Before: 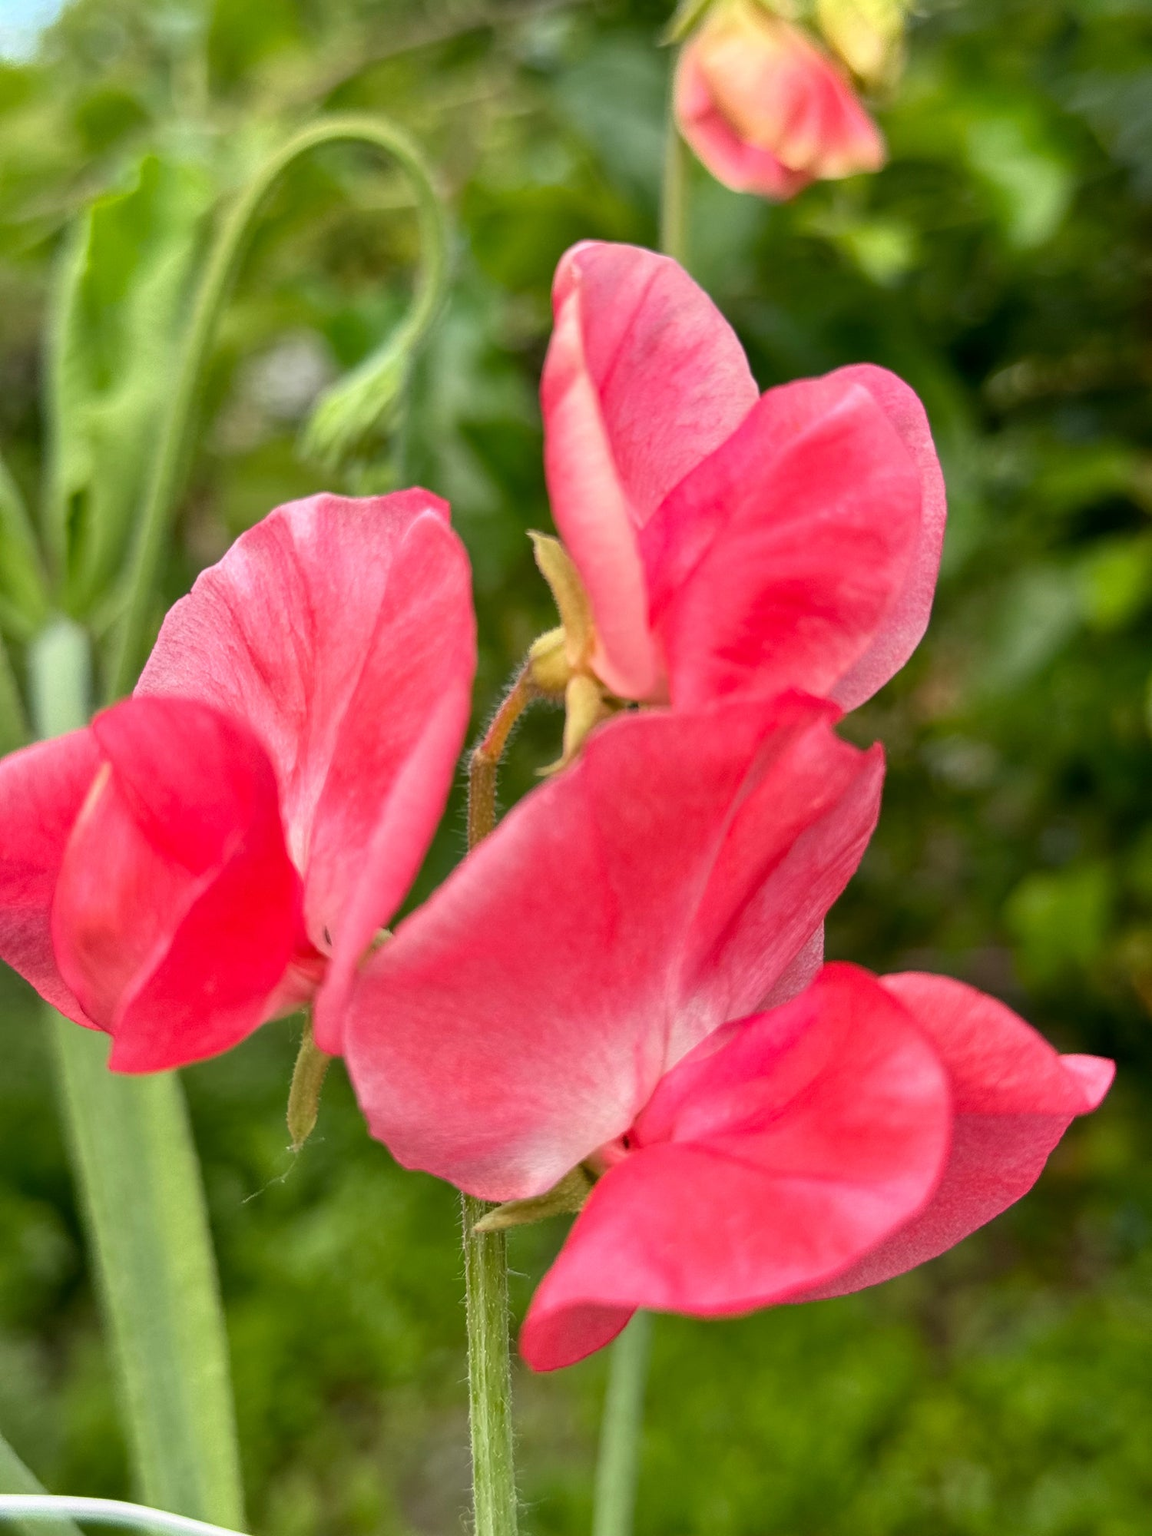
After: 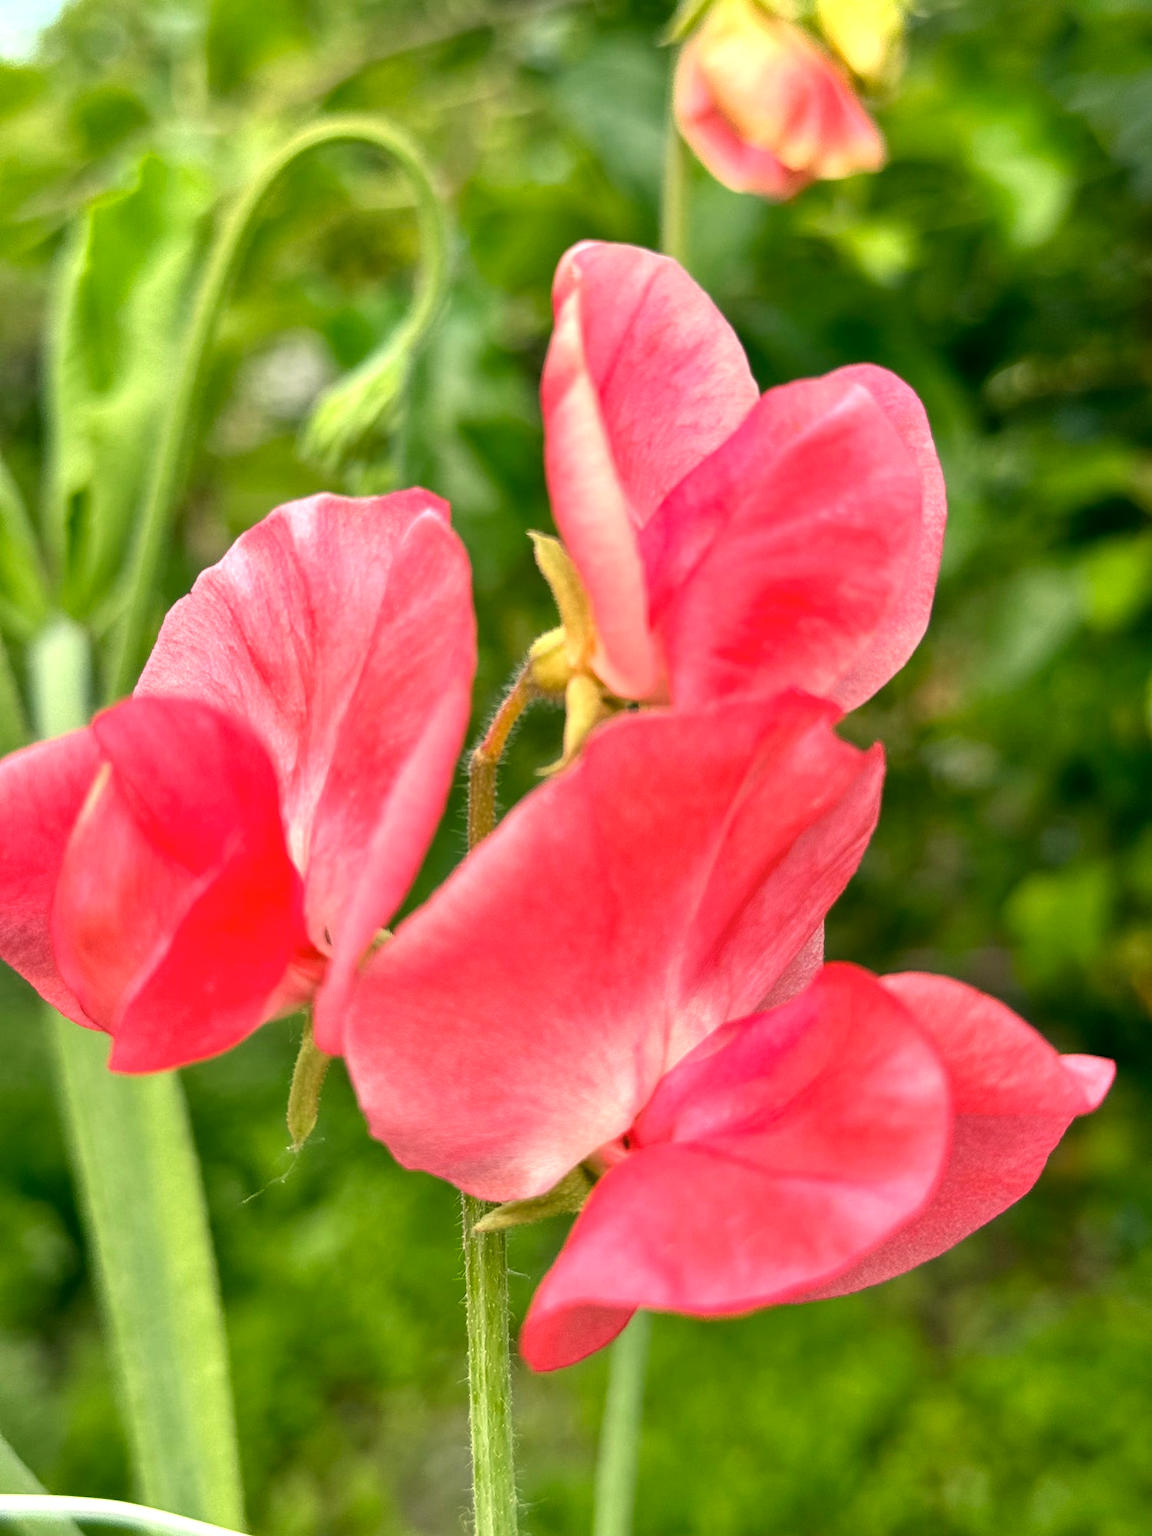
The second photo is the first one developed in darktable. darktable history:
color correction: highlights a* -0.503, highlights b* 9.61, shadows a* -8.79, shadows b* 0.483
shadows and highlights: shadows 31.81, highlights -32.35, soften with gaussian
exposure: black level correction 0, exposure 0.498 EV, compensate highlight preservation false
